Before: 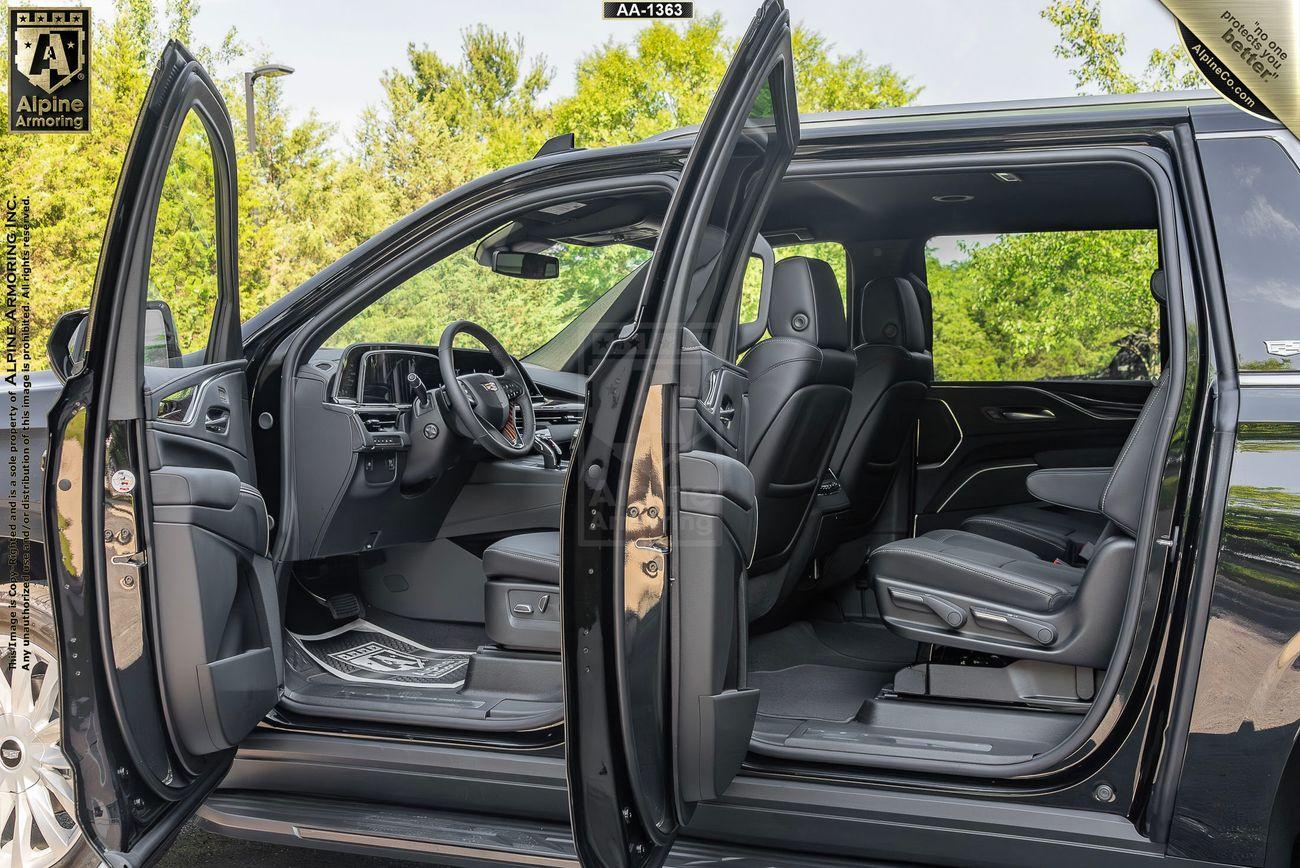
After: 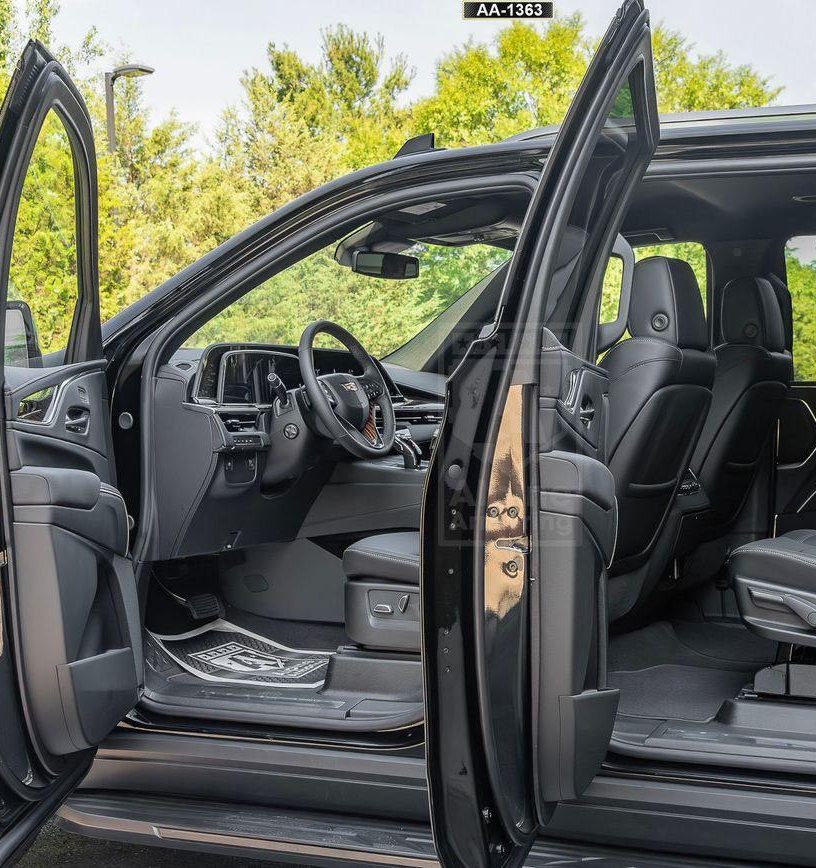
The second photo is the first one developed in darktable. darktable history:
crop: left 10.773%, right 26.399%
